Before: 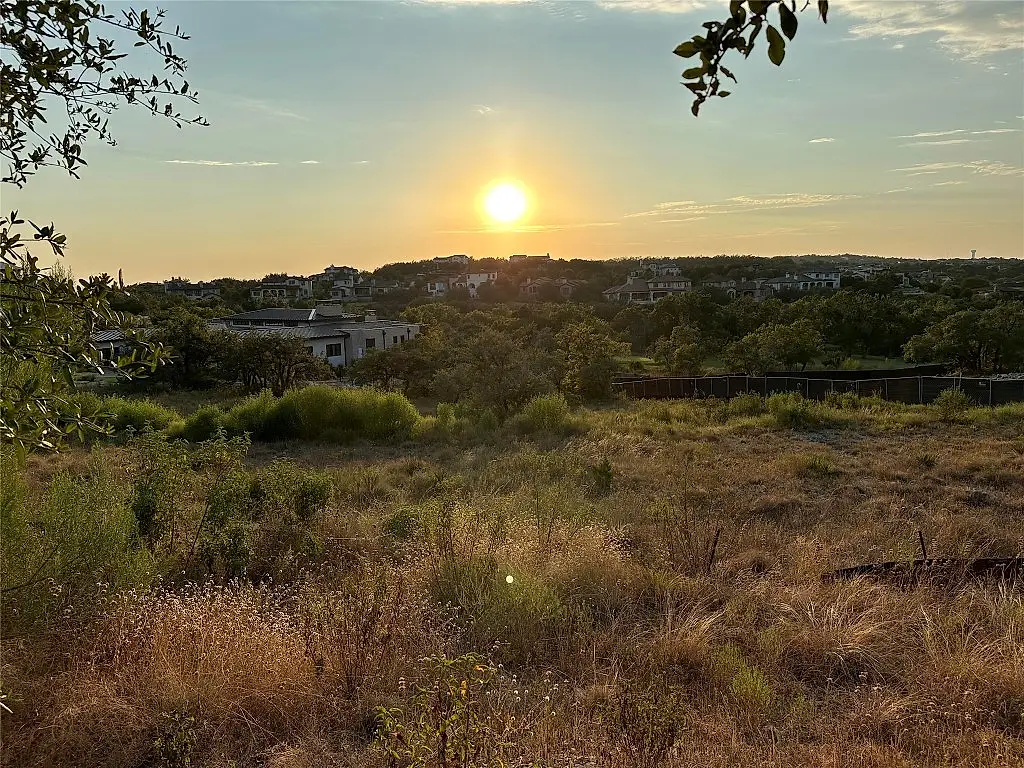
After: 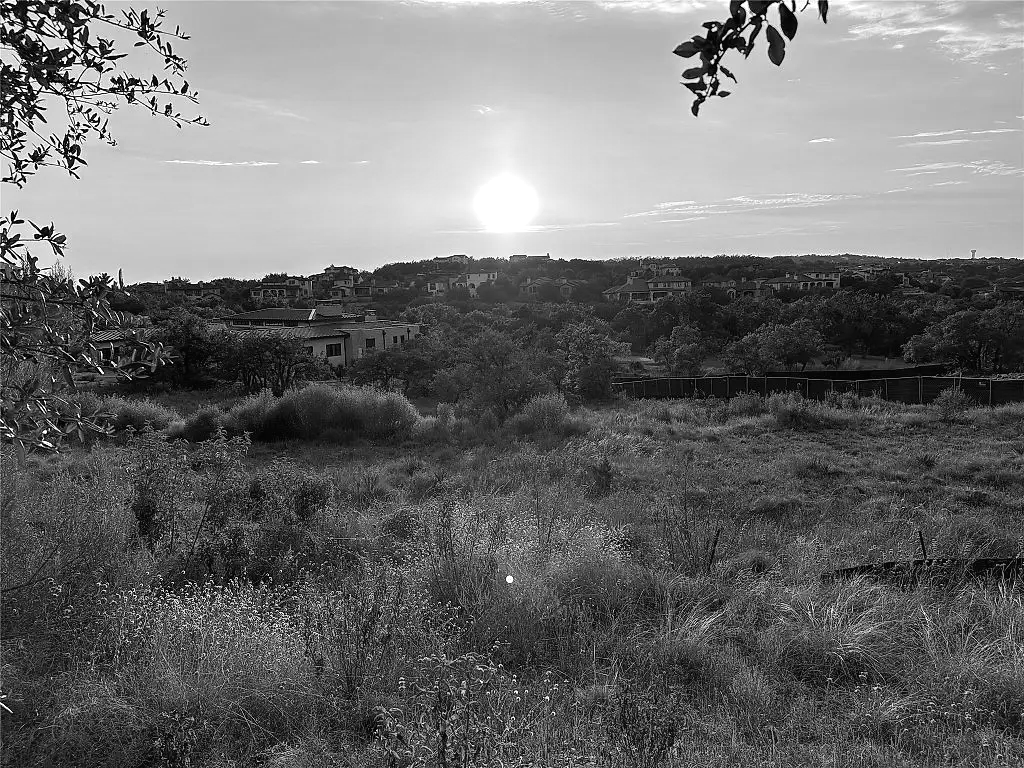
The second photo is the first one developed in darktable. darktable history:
monochrome: on, module defaults
color balance: mode lift, gamma, gain (sRGB), lift [0.997, 0.979, 1.021, 1.011], gamma [1, 1.084, 0.916, 0.998], gain [1, 0.87, 1.13, 1.101], contrast 4.55%, contrast fulcrum 38.24%, output saturation 104.09%
